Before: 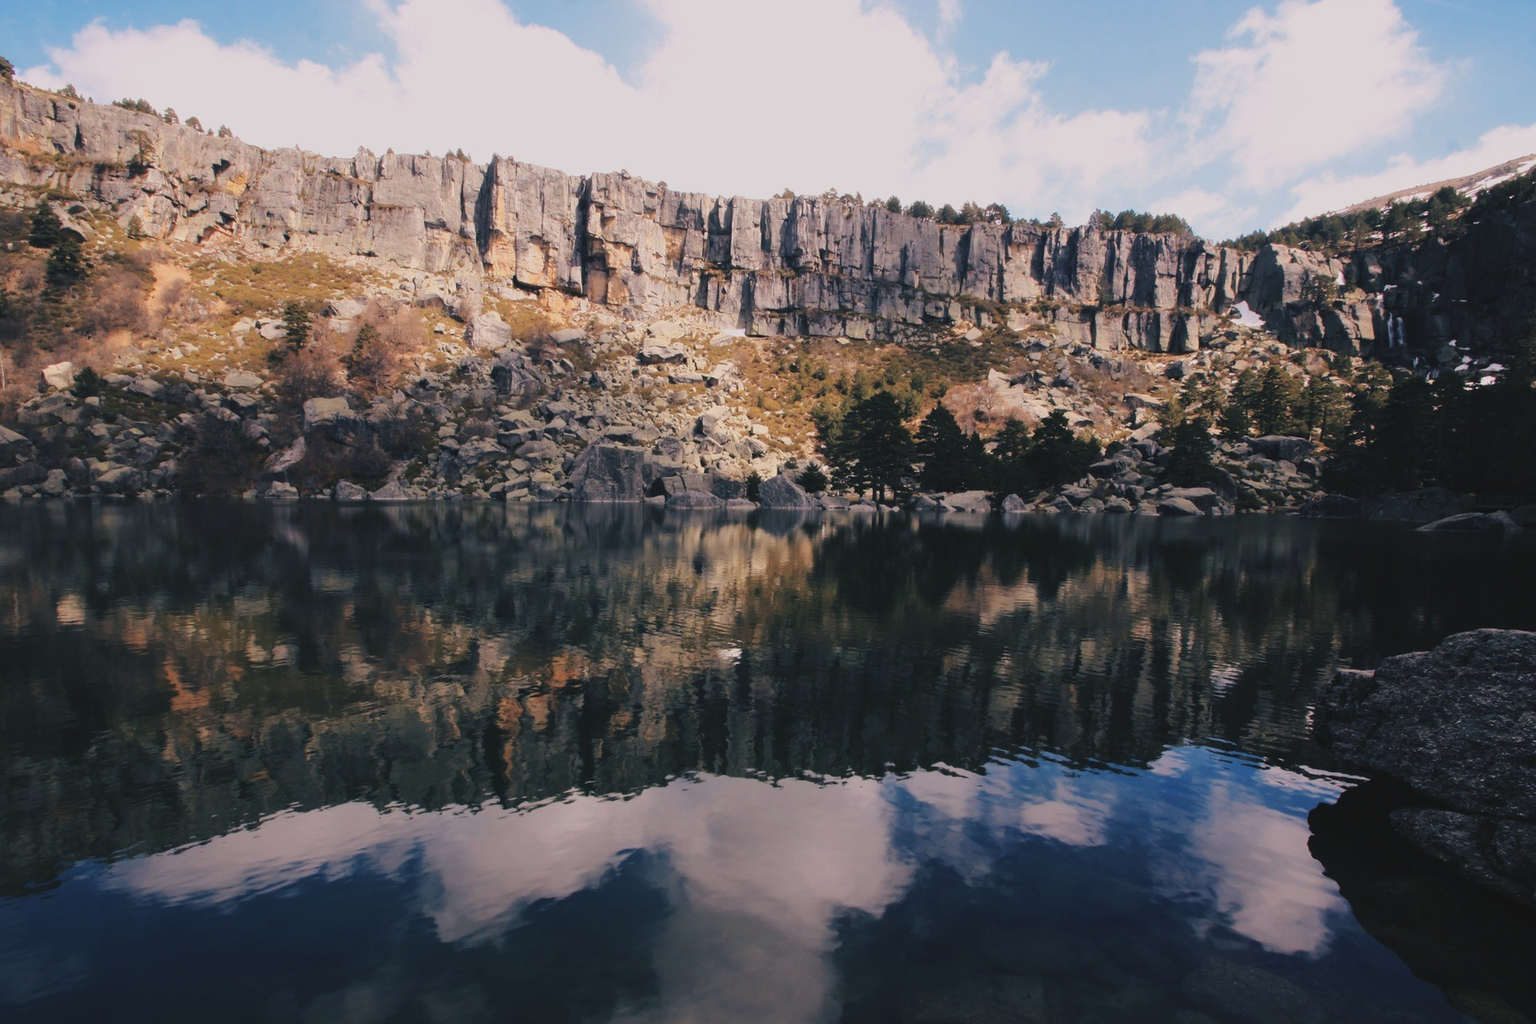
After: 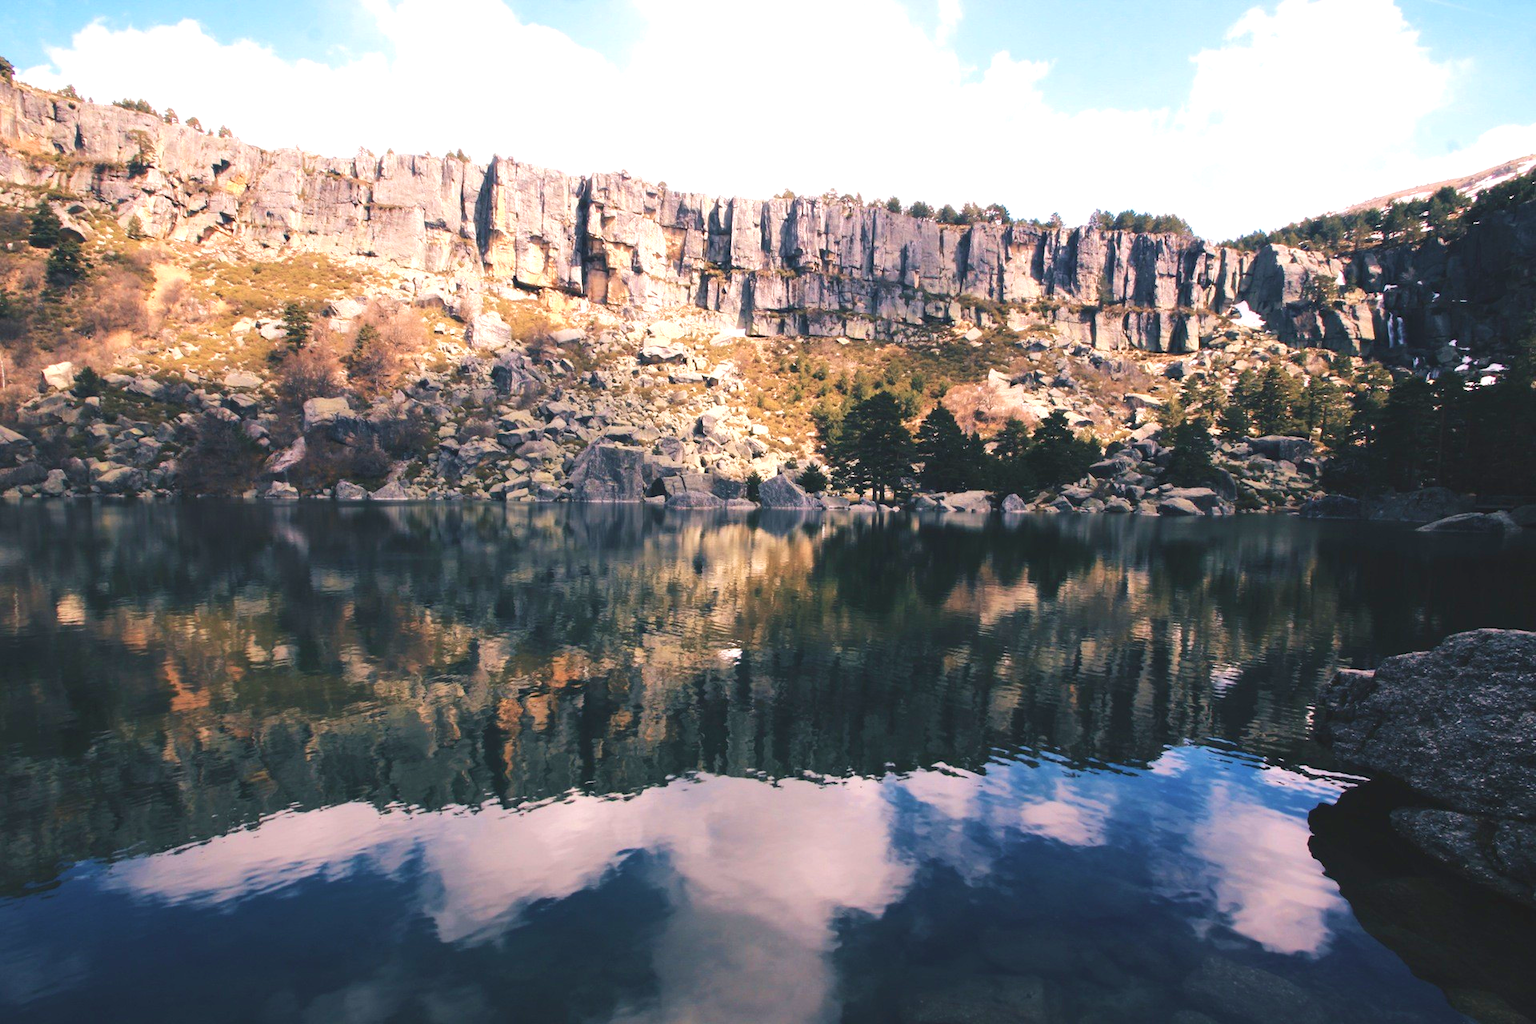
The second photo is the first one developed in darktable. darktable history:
exposure: exposure 0.95 EV, compensate highlight preservation false
velvia: on, module defaults
